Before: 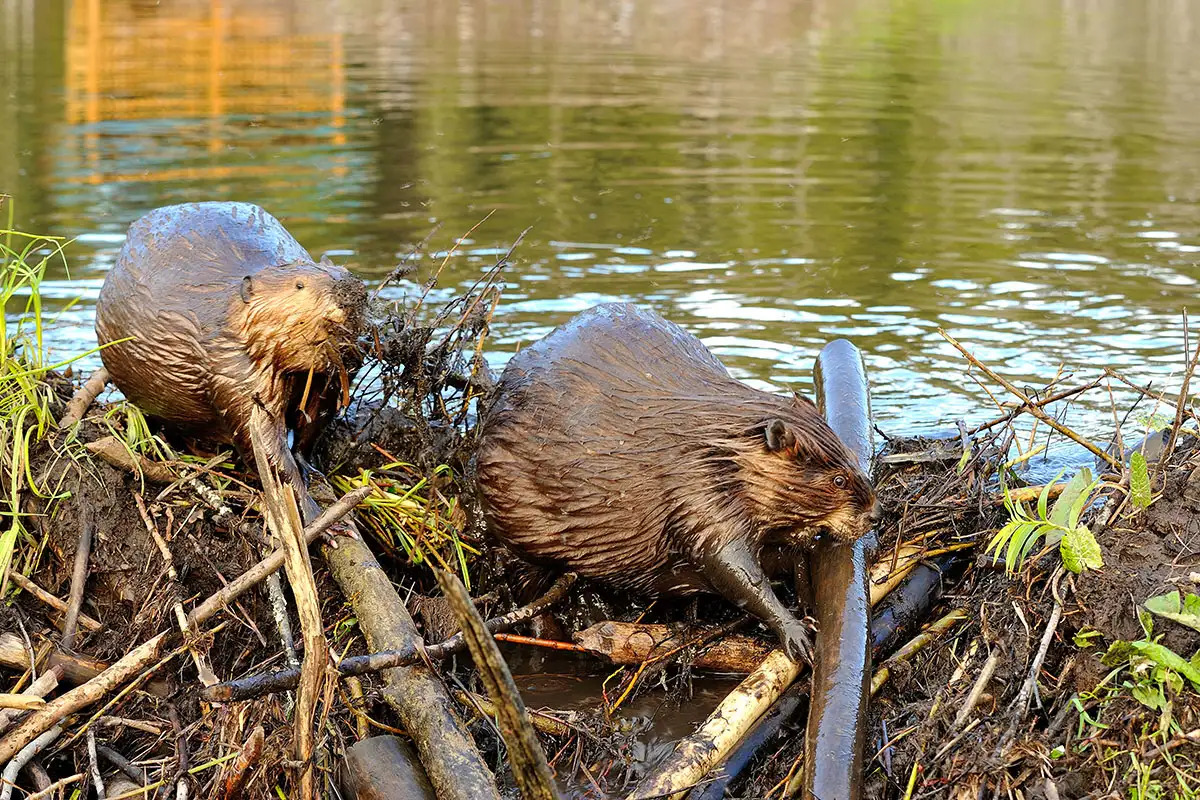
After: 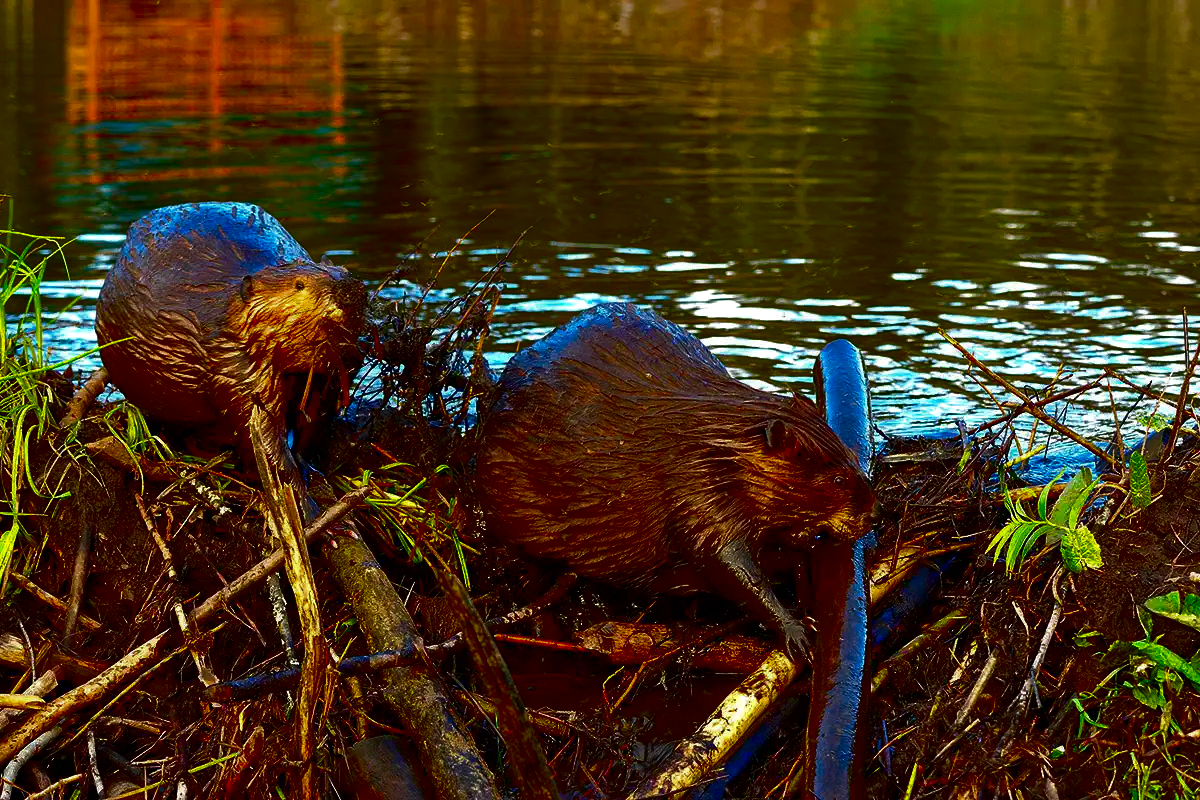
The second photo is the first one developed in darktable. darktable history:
haze removal: compatibility mode true, adaptive false
contrast brightness saturation: brightness -1, saturation 1
